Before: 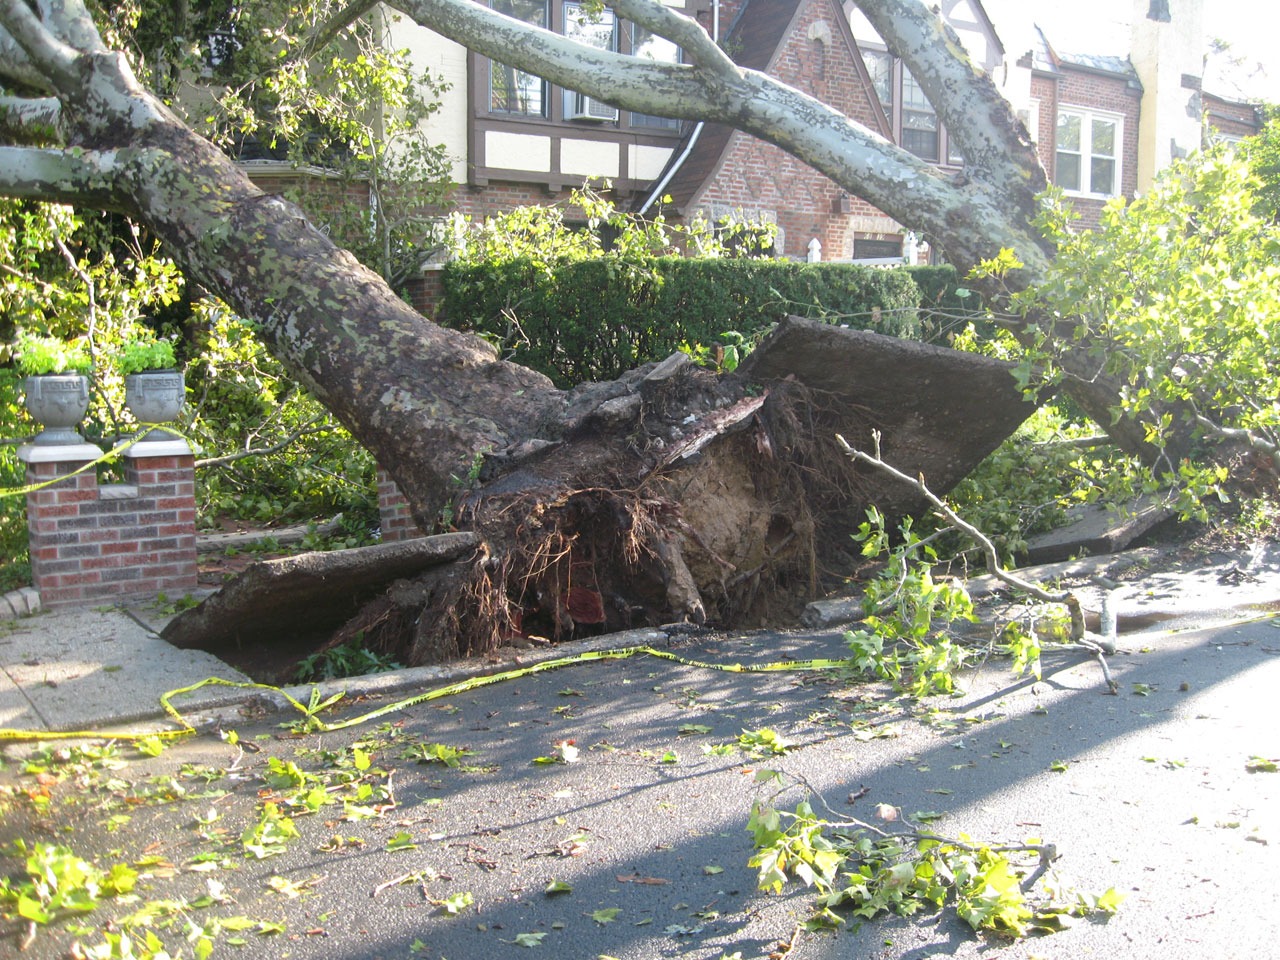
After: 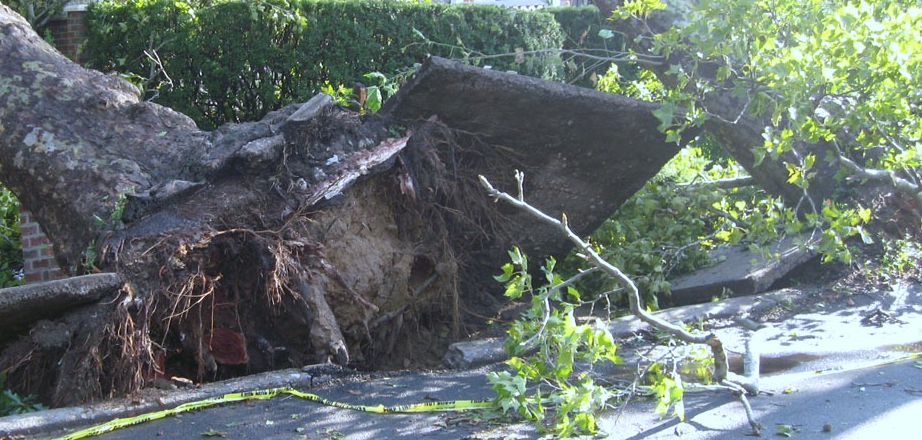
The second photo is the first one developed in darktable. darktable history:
white balance: red 0.926, green 1.003, blue 1.133
crop and rotate: left 27.938%, top 27.046%, bottom 27.046%
